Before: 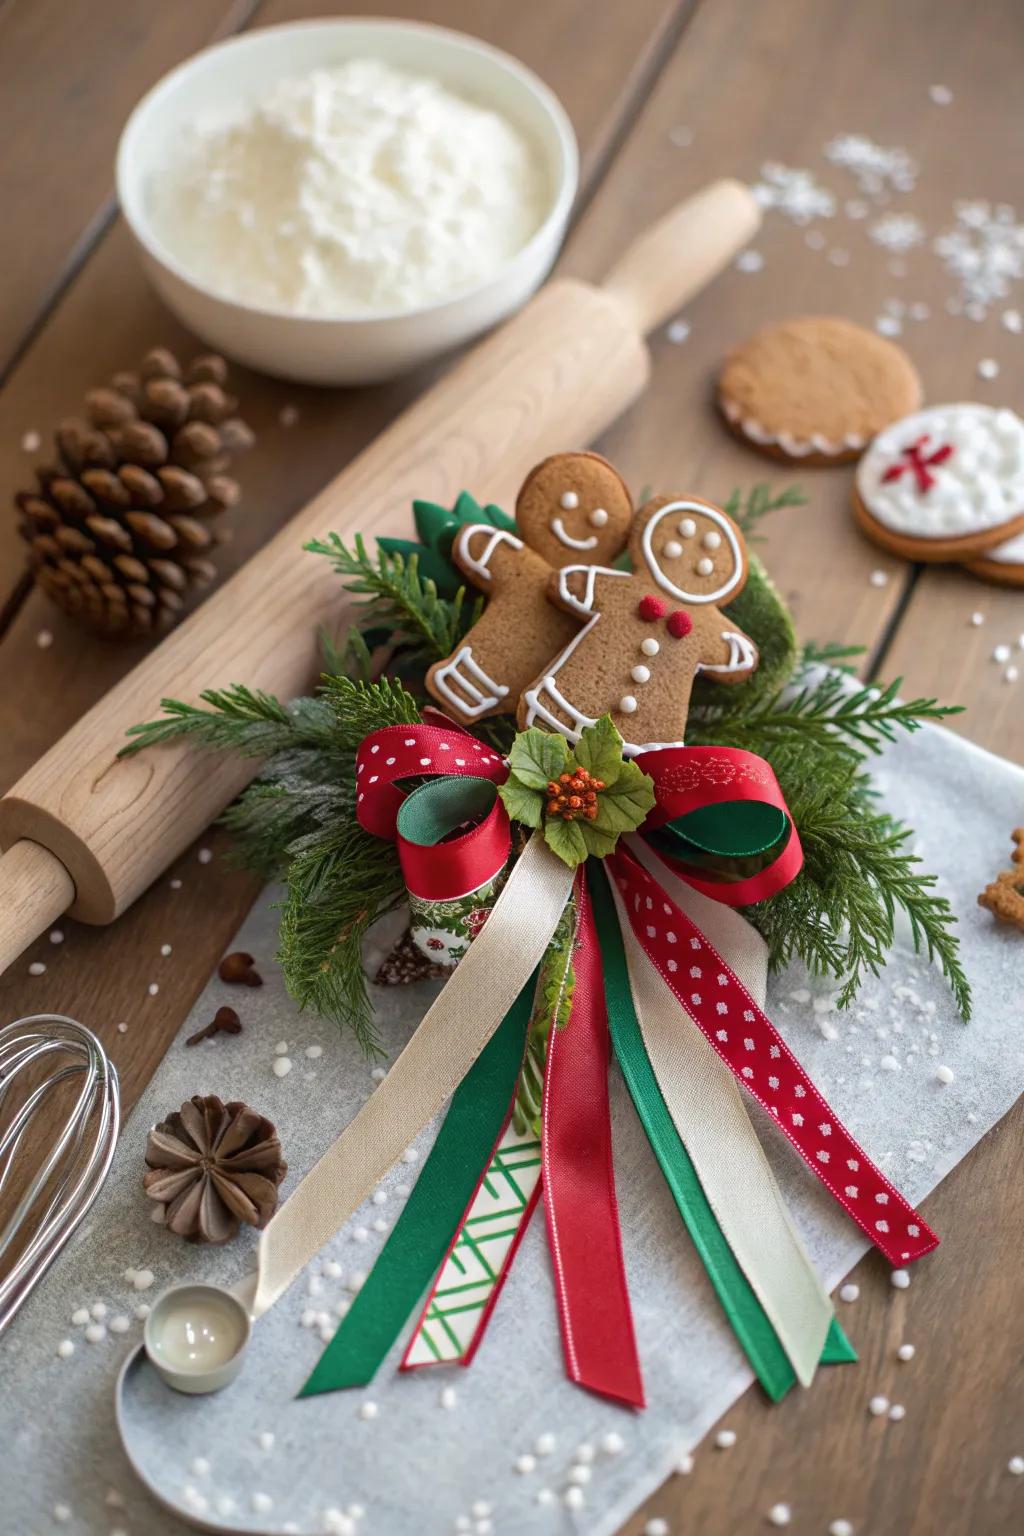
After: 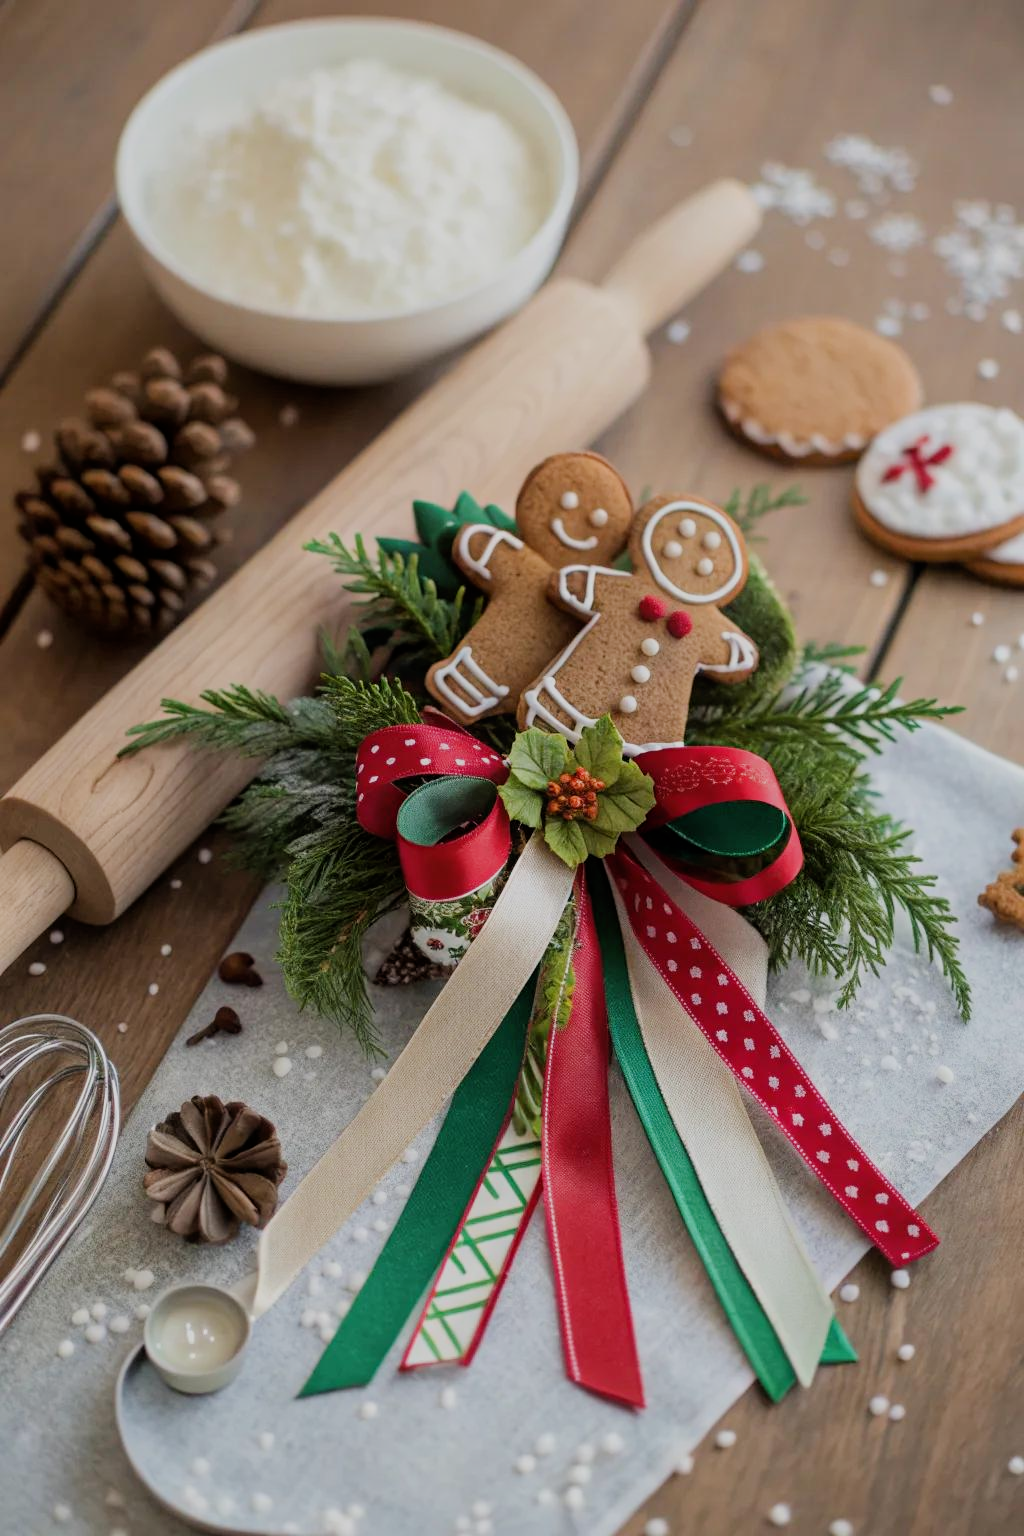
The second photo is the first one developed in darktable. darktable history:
filmic rgb: black relative exposure -7.65 EV, white relative exposure 4.56 EV, threshold 2.94 EV, hardness 3.61, enable highlight reconstruction true
